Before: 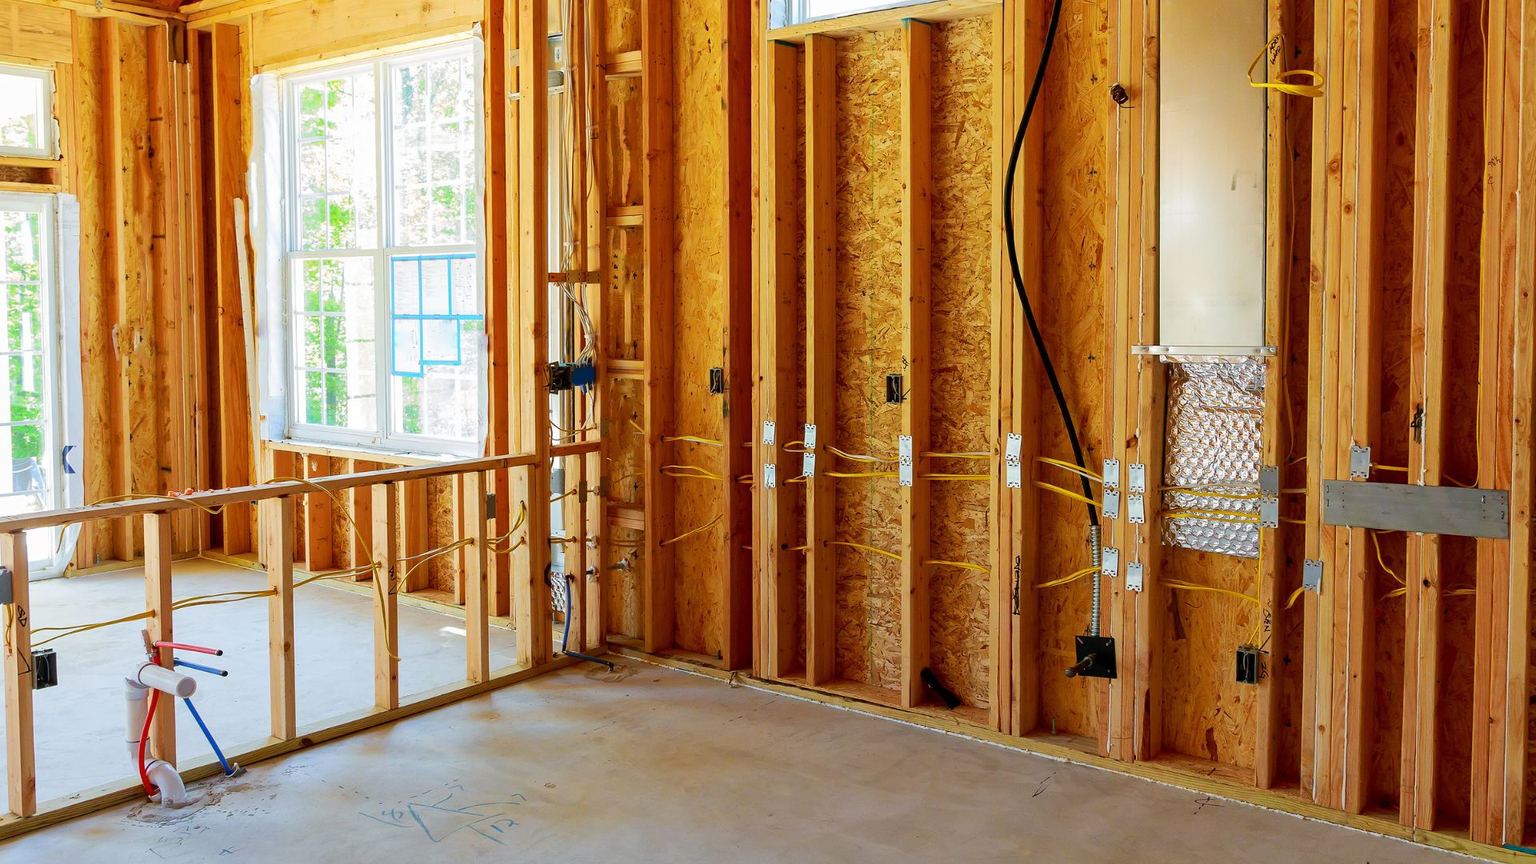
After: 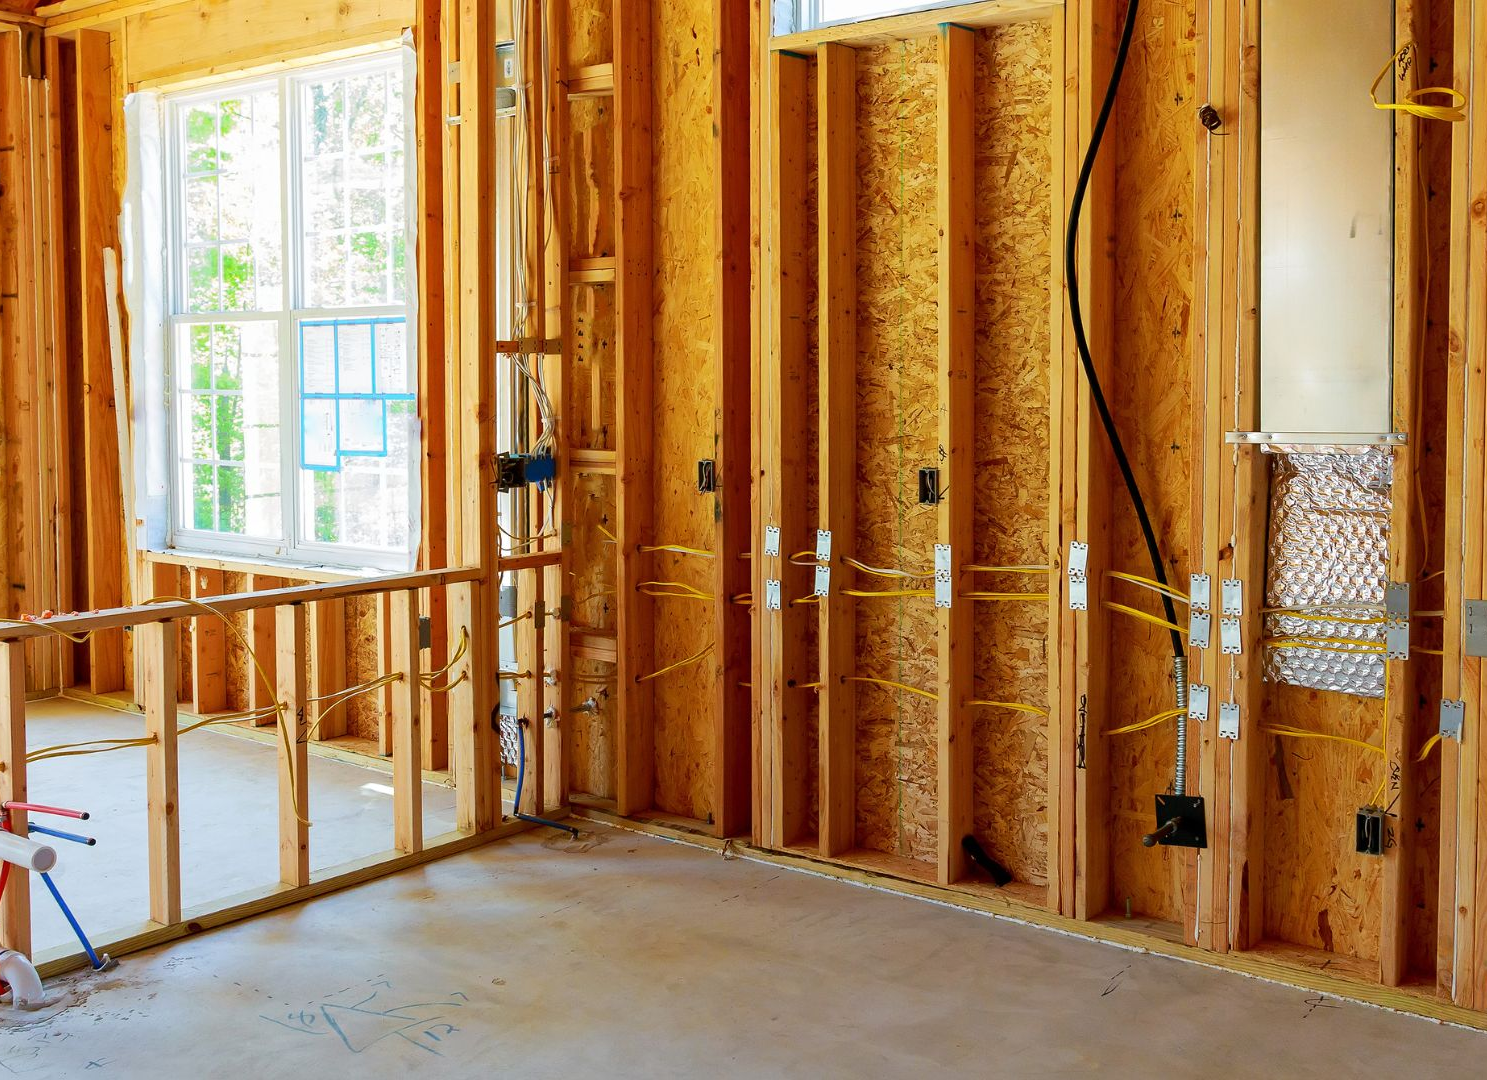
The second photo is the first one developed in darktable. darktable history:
crop: left 9.88%, right 12.664%
tone equalizer: on, module defaults
